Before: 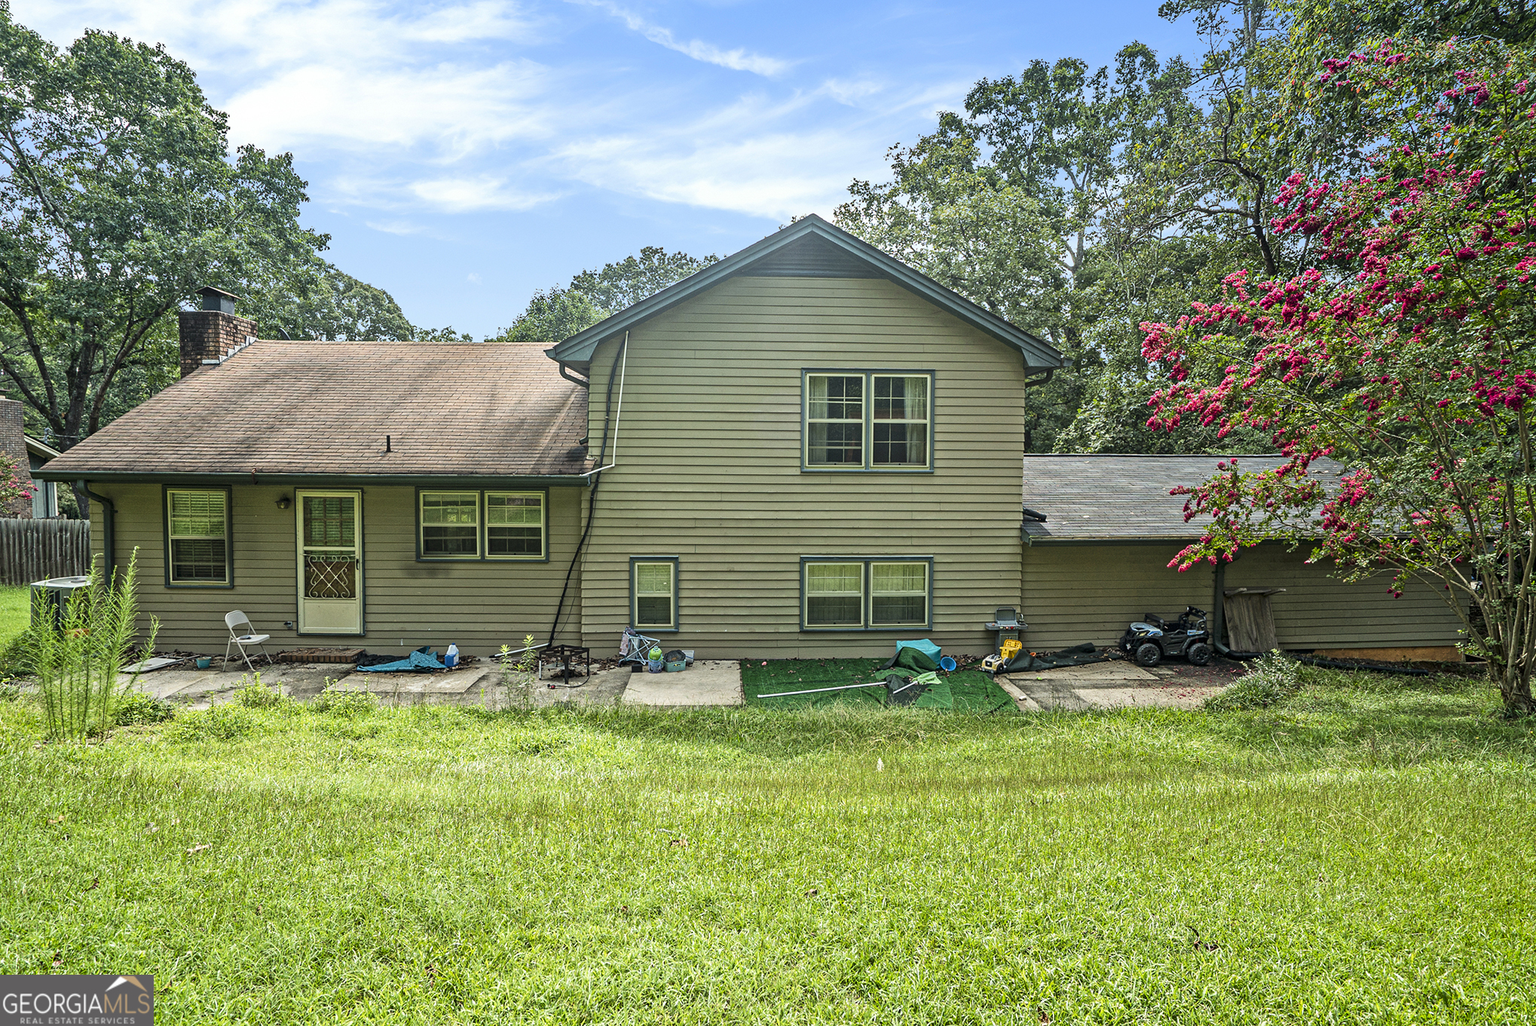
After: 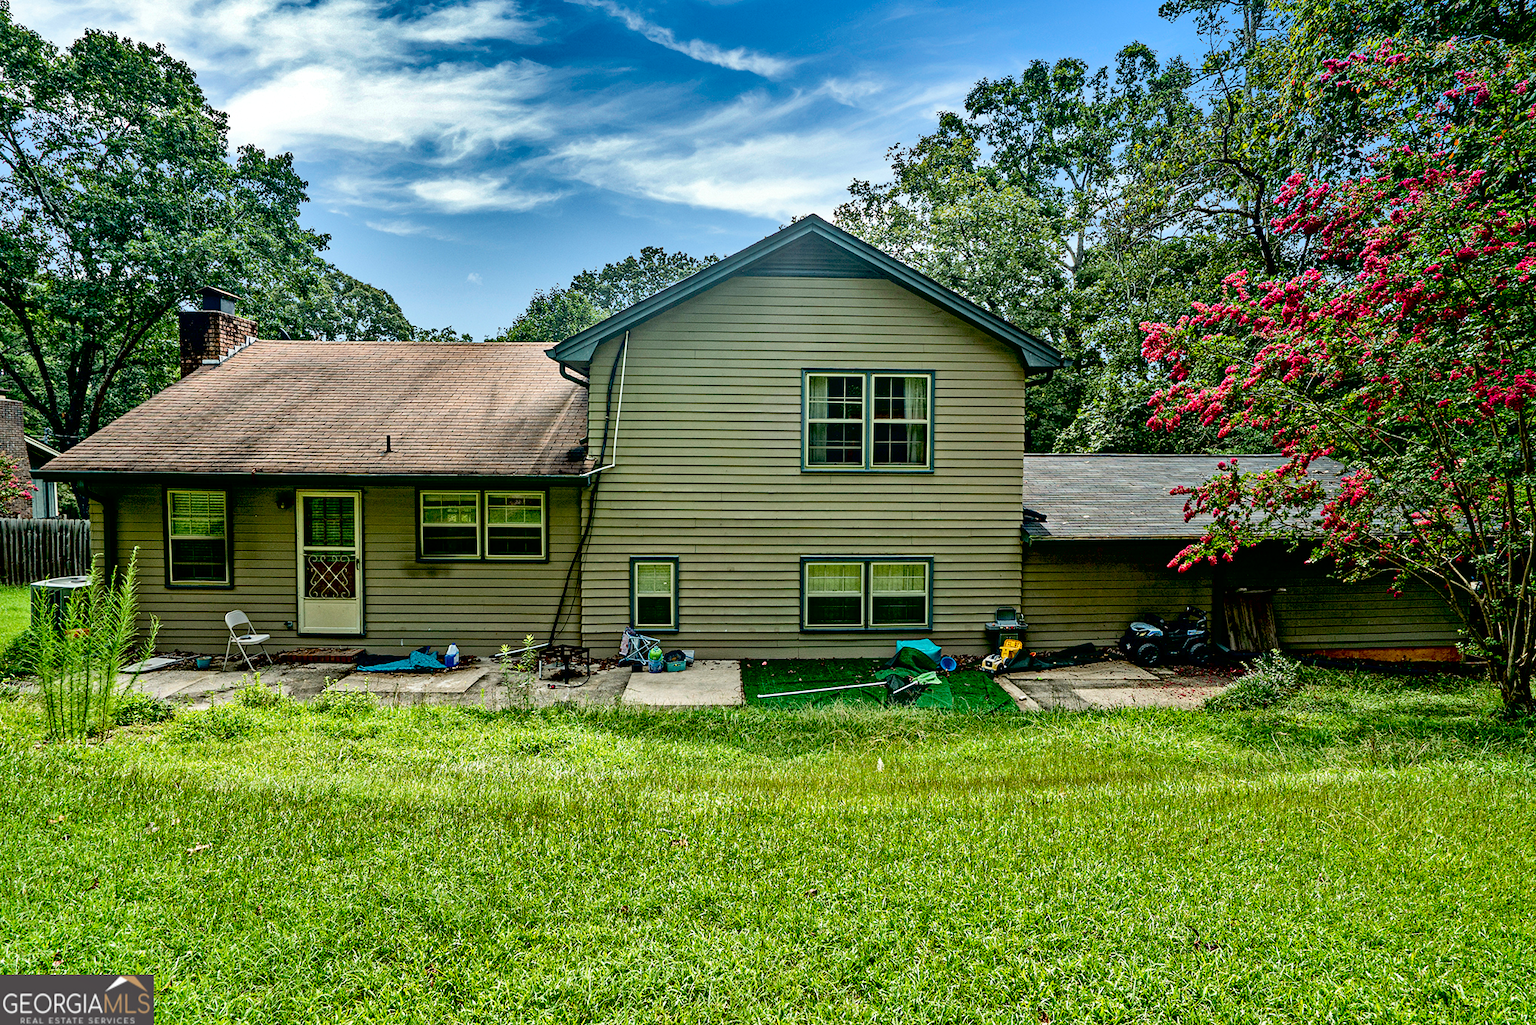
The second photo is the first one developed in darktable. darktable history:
exposure: black level correction 0.048, exposure 0.014 EV, compensate exposure bias true, compensate highlight preservation false
shadows and highlights: shadows 20.83, highlights -82.52, soften with gaussian
